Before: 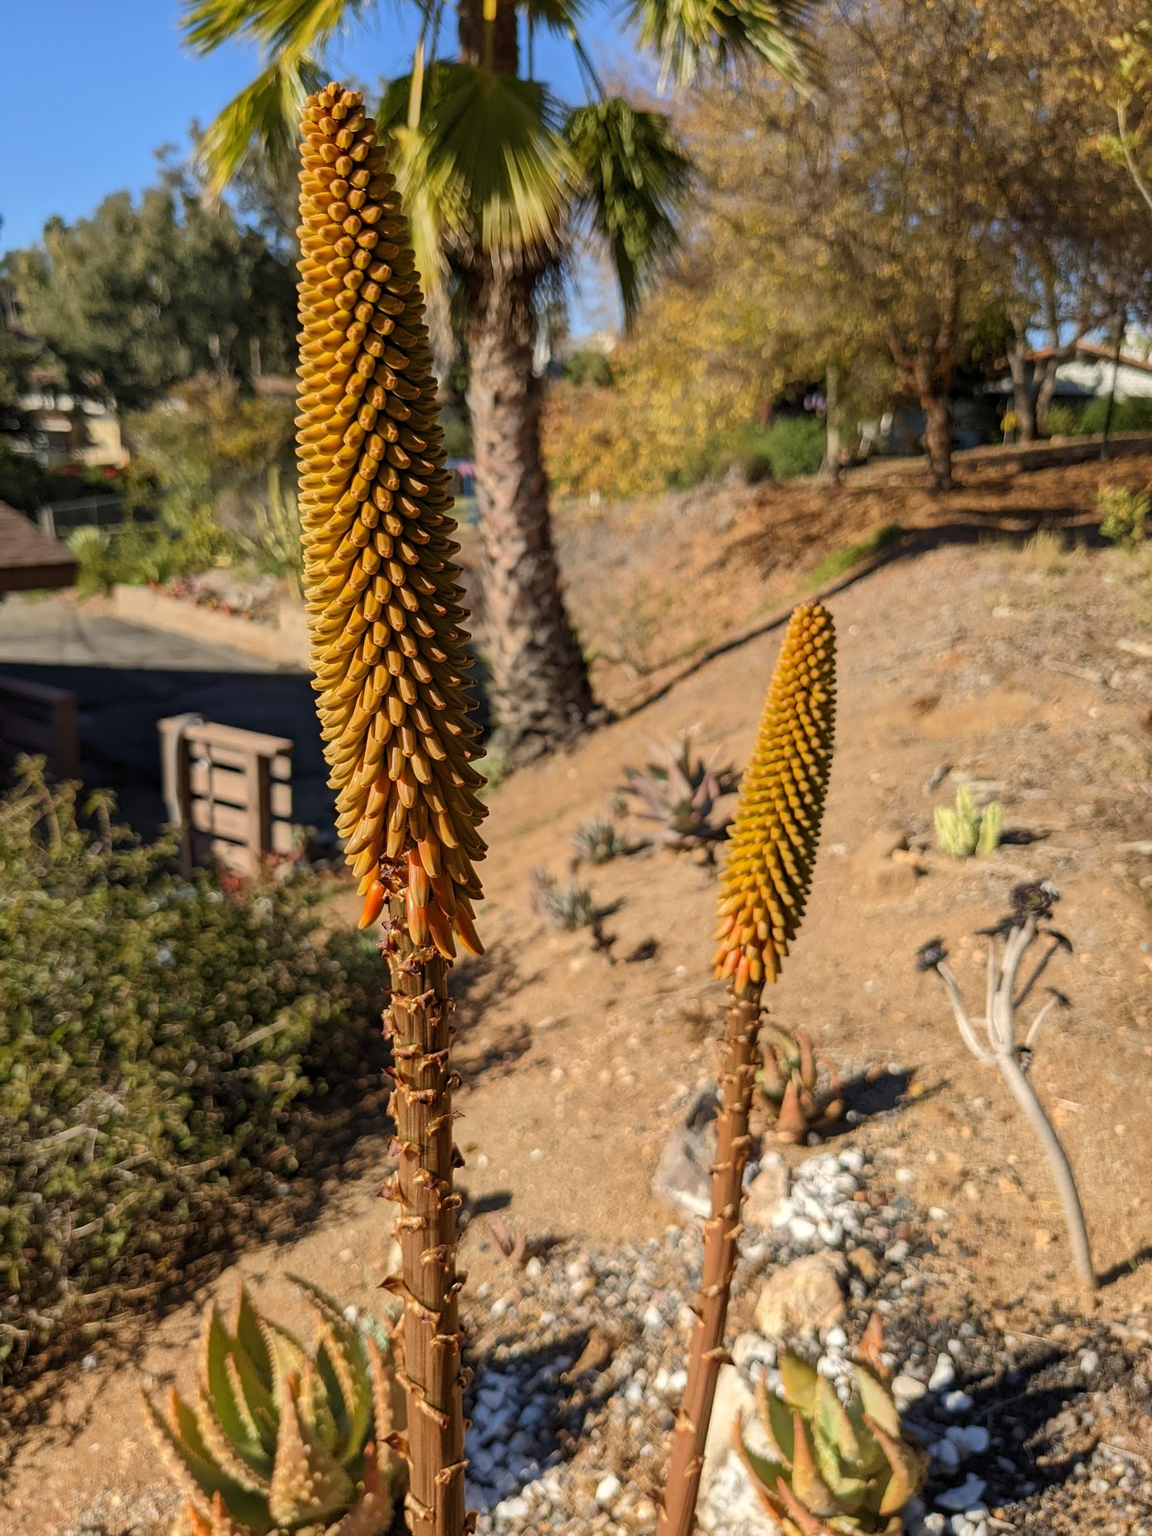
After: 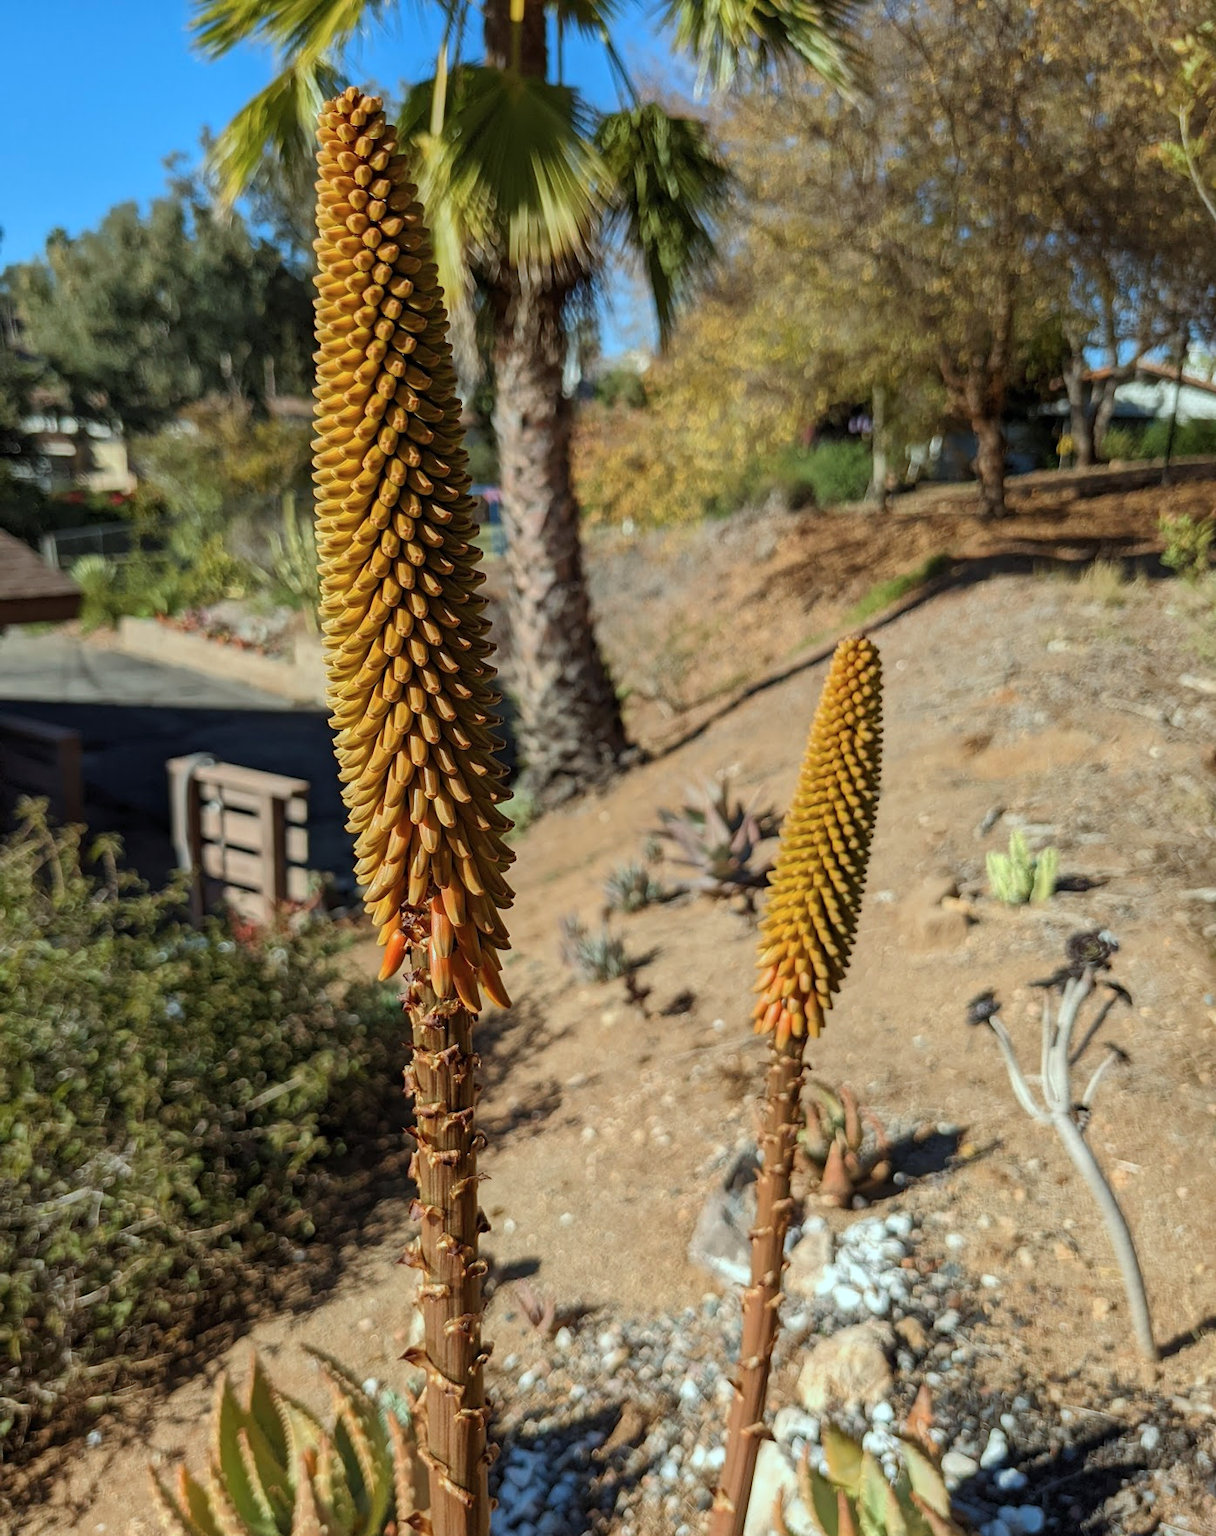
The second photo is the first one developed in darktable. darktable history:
color correction: highlights a* -10.25, highlights b* -10.57
crop and rotate: top 0.002%, bottom 5.241%
